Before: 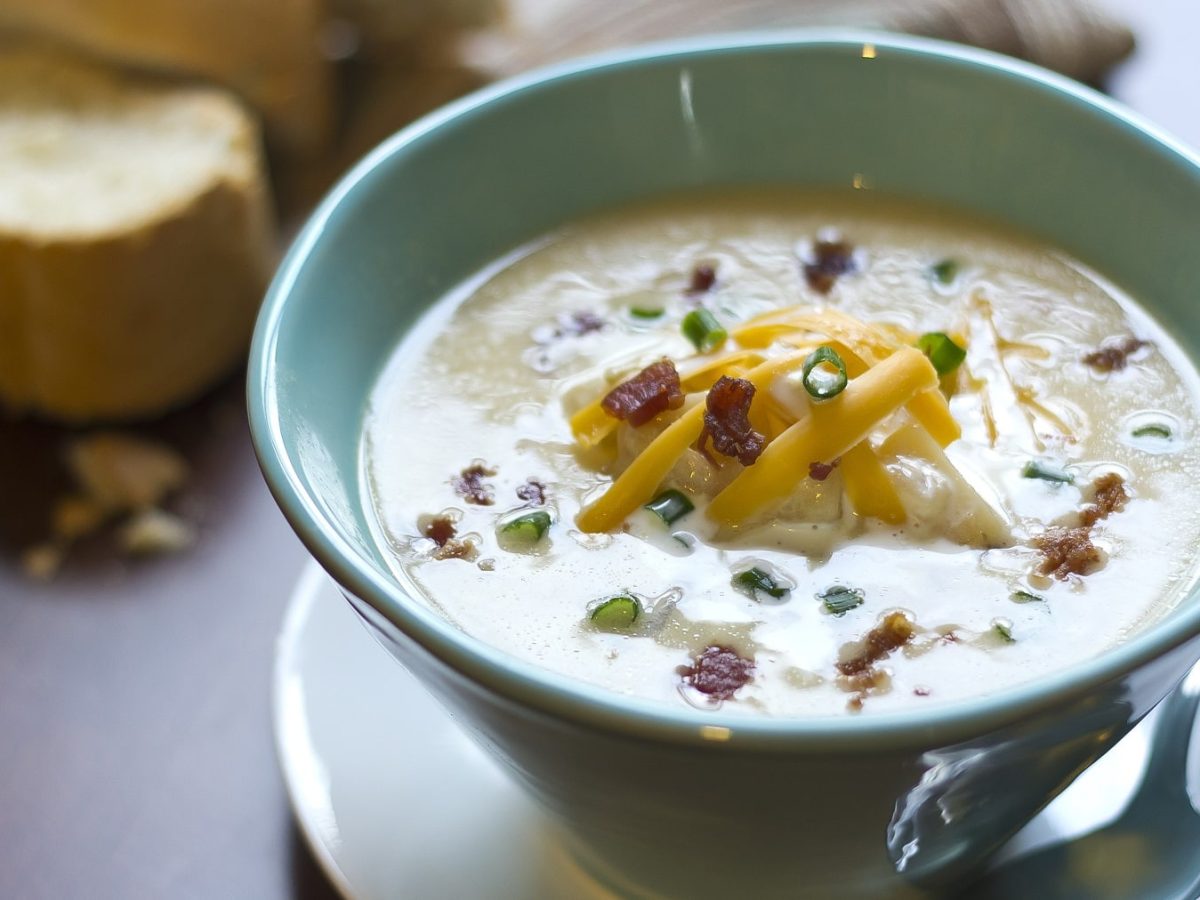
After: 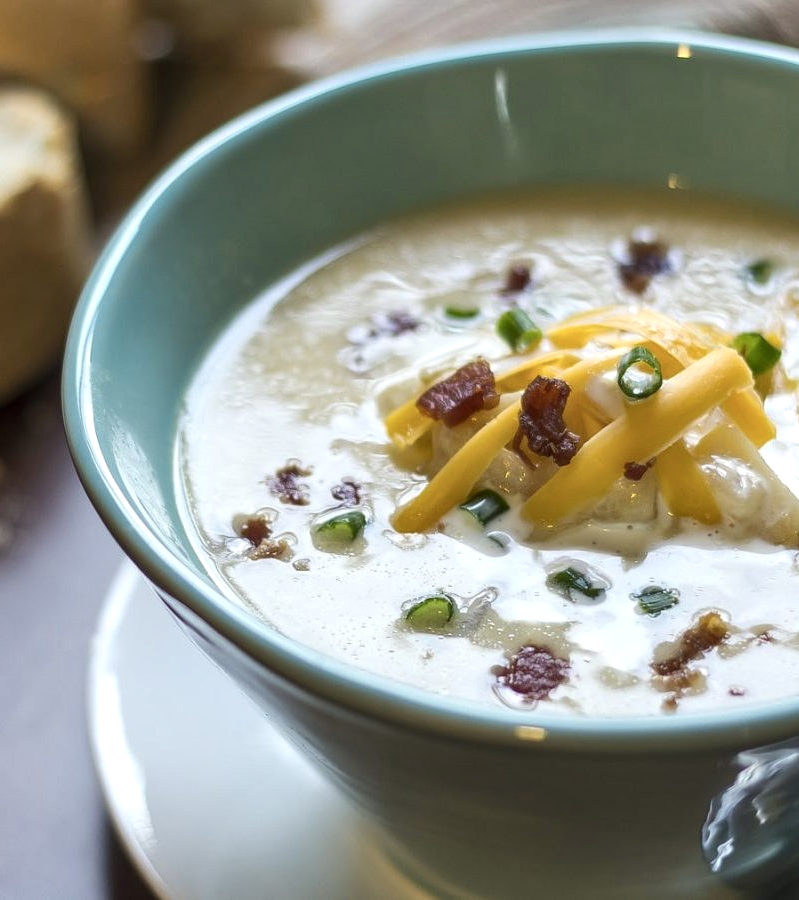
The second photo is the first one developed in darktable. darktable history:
crop: left 15.419%, right 17.914%
local contrast: detail 130%
color zones: curves: ch0 [(0, 0.558) (0.143, 0.559) (0.286, 0.529) (0.429, 0.505) (0.571, 0.5) (0.714, 0.5) (0.857, 0.5) (1, 0.558)]; ch1 [(0, 0.469) (0.01, 0.469) (0.12, 0.446) (0.248, 0.469) (0.5, 0.5) (0.748, 0.5) (0.99, 0.469) (1, 0.469)]
